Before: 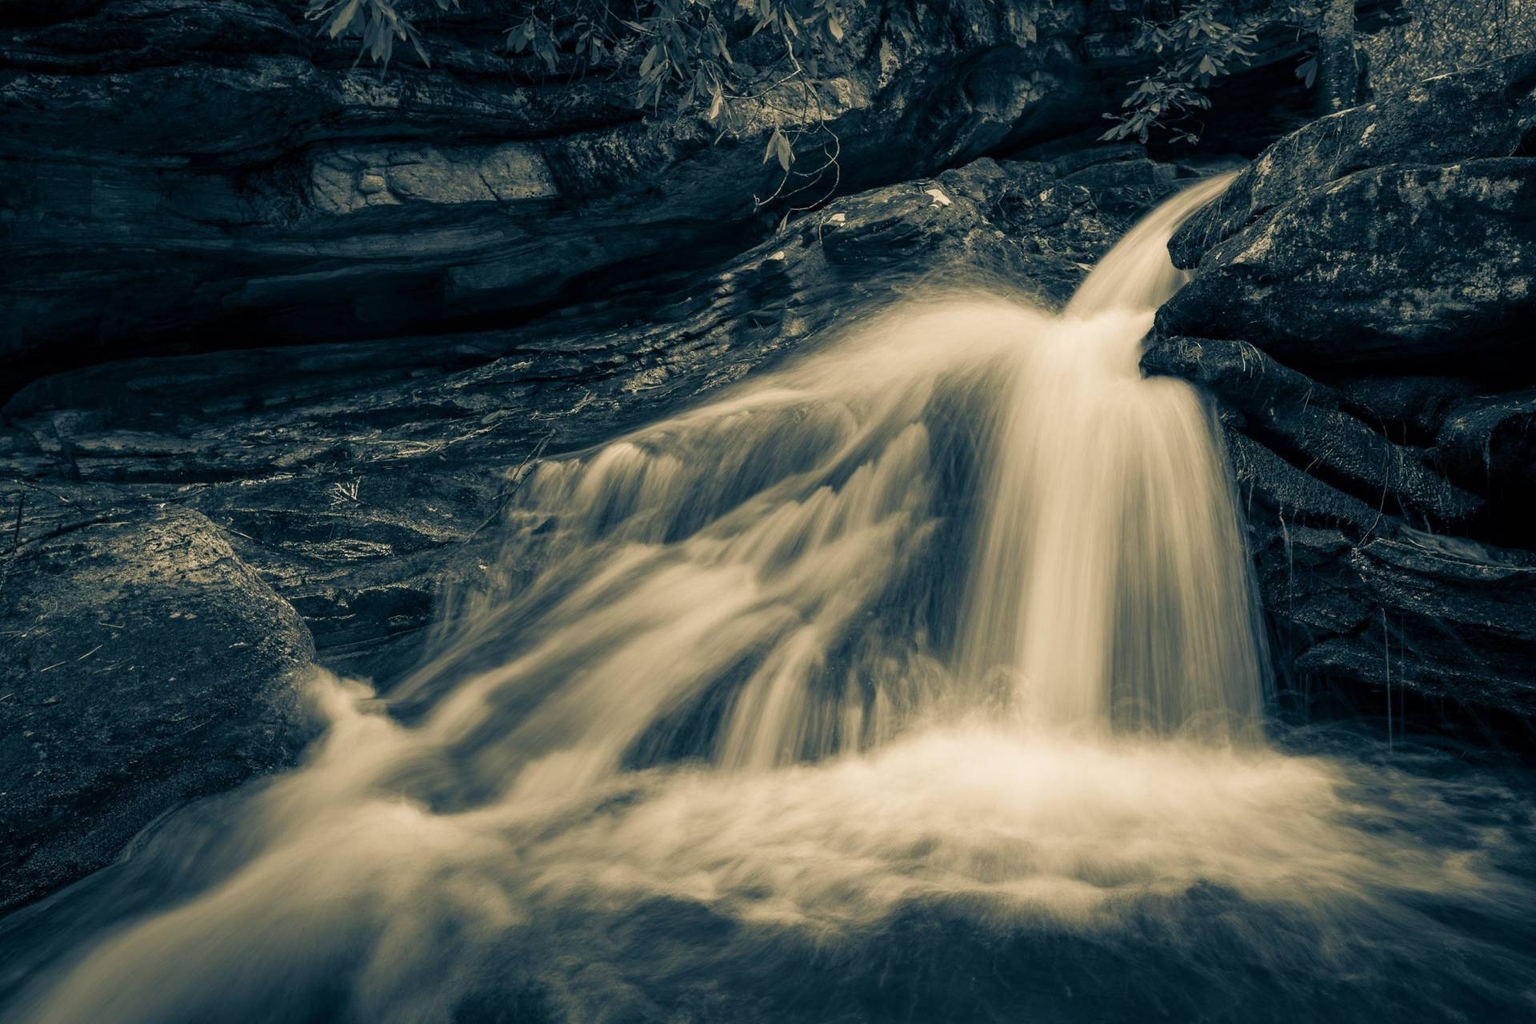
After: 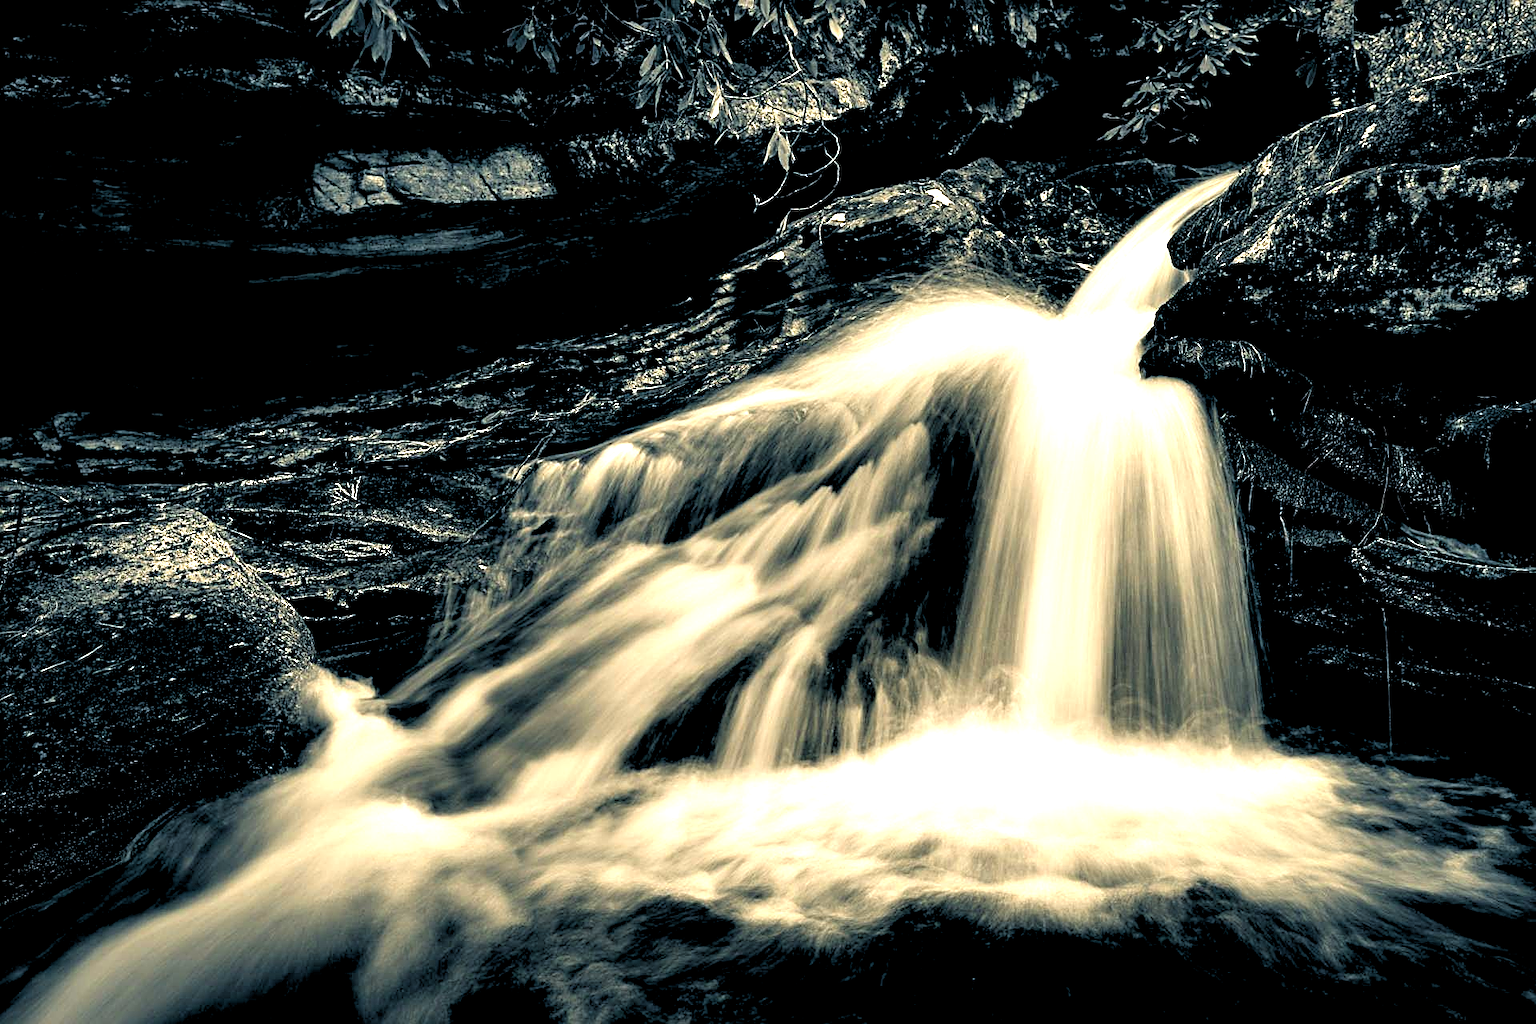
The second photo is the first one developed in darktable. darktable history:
contrast equalizer: octaves 7, y [[0.6 ×6], [0.55 ×6], [0 ×6], [0 ×6], [0 ×6]]
sharpen: on, module defaults
rgb levels: levels [[0.034, 0.472, 0.904], [0, 0.5, 1], [0, 0.5, 1]]
exposure: exposure 0.6 EV, compensate highlight preservation false
